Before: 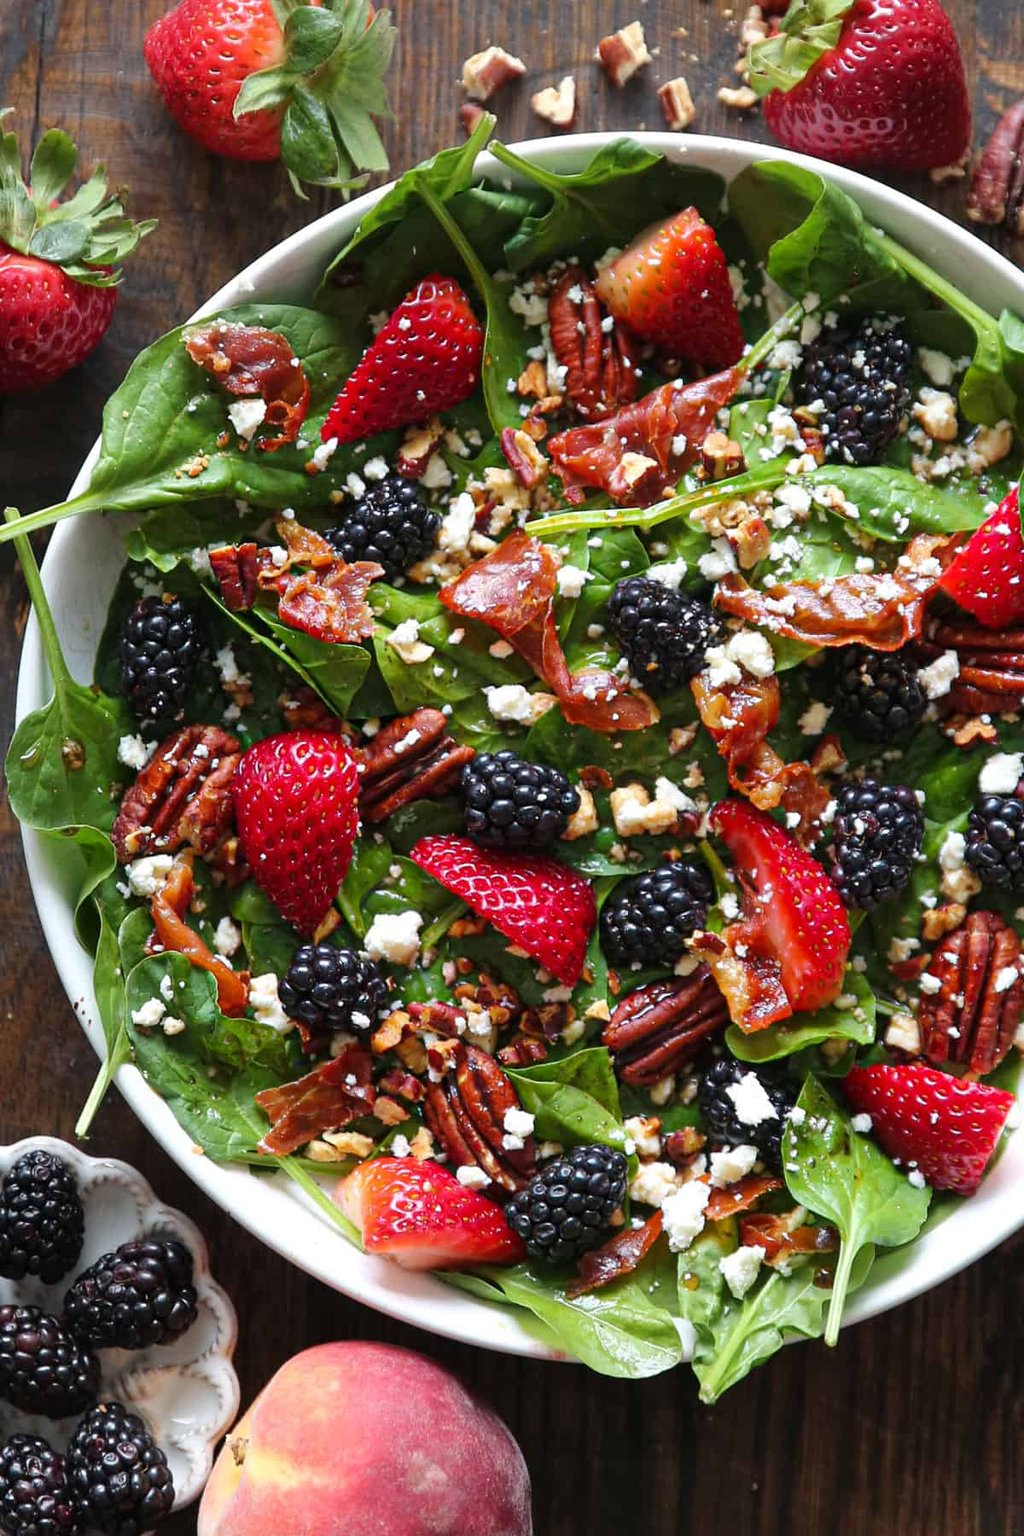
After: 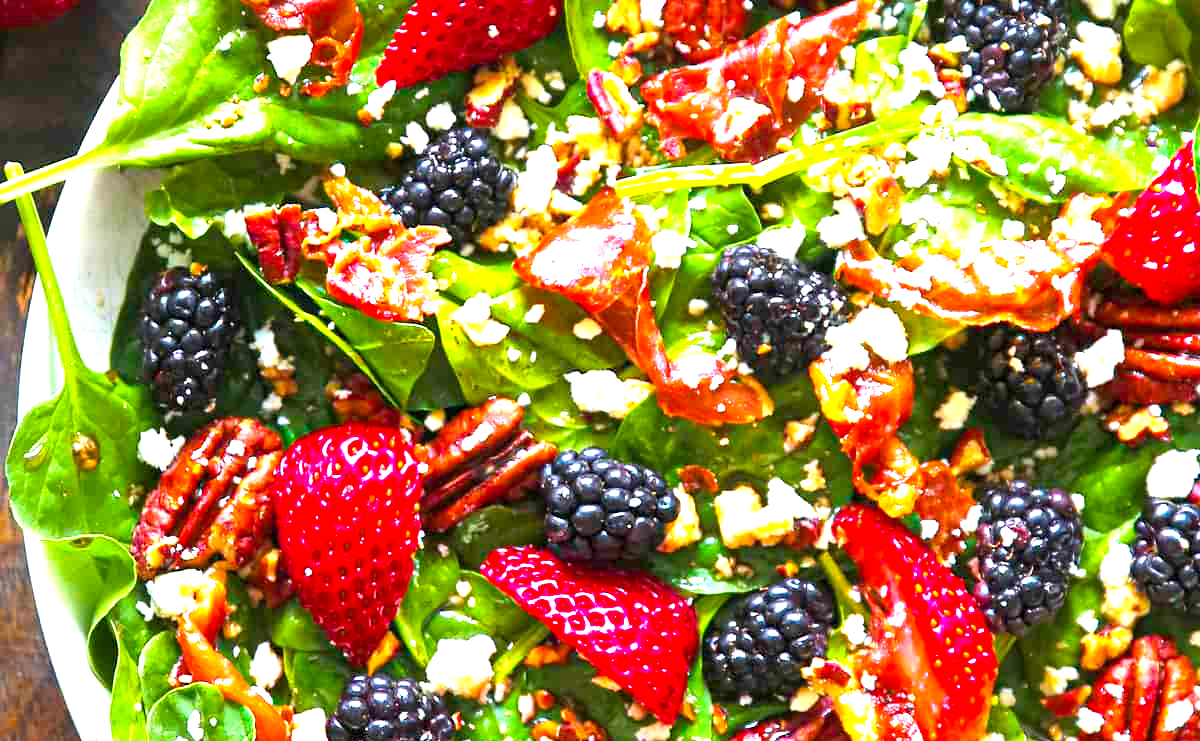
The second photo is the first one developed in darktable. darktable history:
exposure: exposure 1.993 EV, compensate exposure bias true, compensate highlight preservation false
crop and rotate: top 24.031%, bottom 34.802%
color balance rgb: shadows lift › hue 85.88°, global offset › luminance -0.377%, perceptual saturation grading › global saturation 29.75%, global vibrance 20%
